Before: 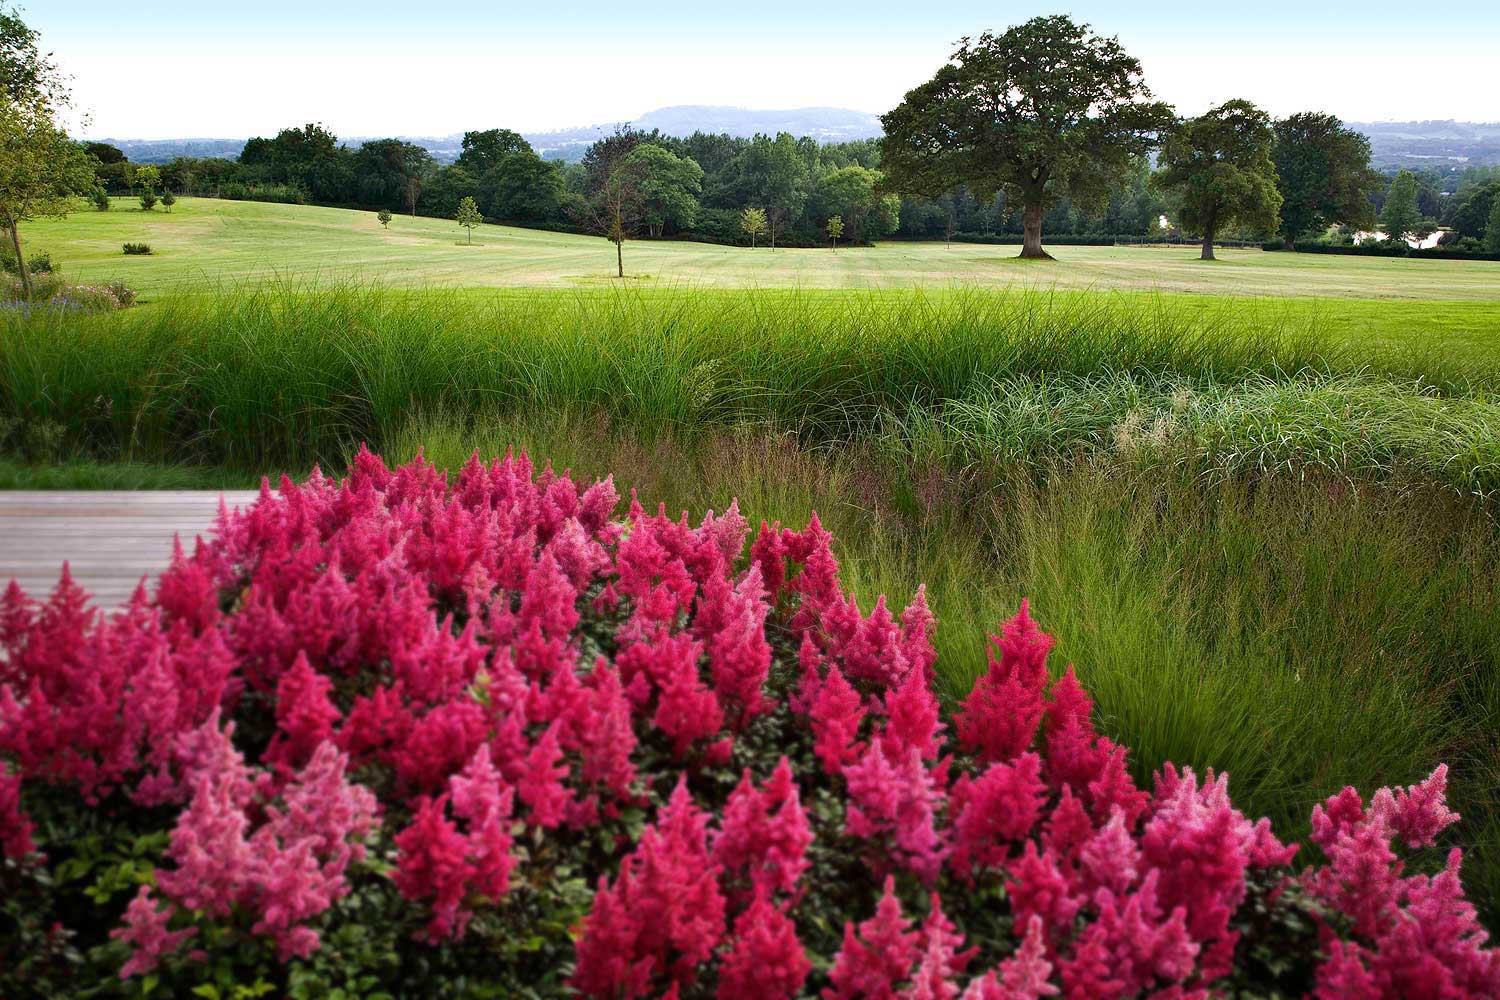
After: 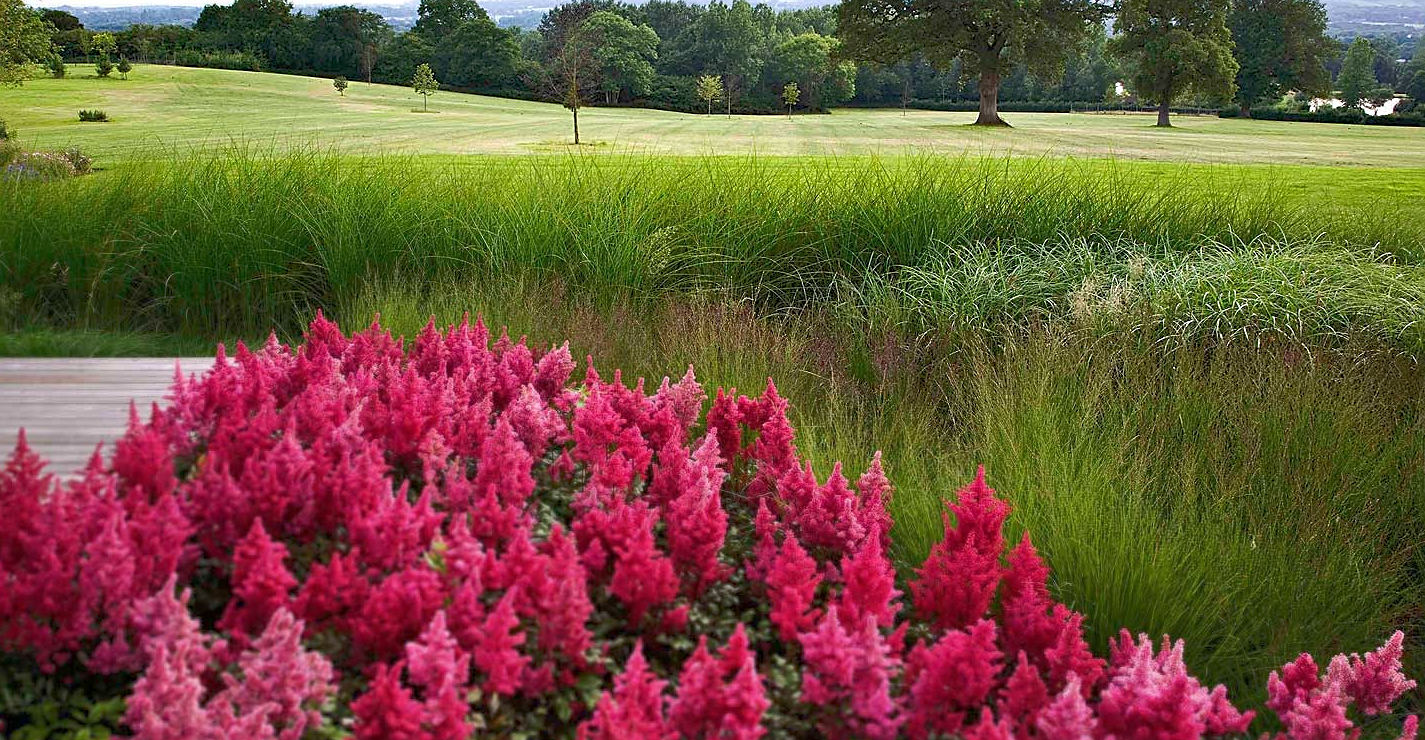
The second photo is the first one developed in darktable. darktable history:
crop and rotate: left 2.991%, top 13.302%, right 1.981%, bottom 12.636%
sharpen: on, module defaults
rgb curve: curves: ch0 [(0, 0) (0.093, 0.159) (0.241, 0.265) (0.414, 0.42) (1, 1)], compensate middle gray true, preserve colors basic power
